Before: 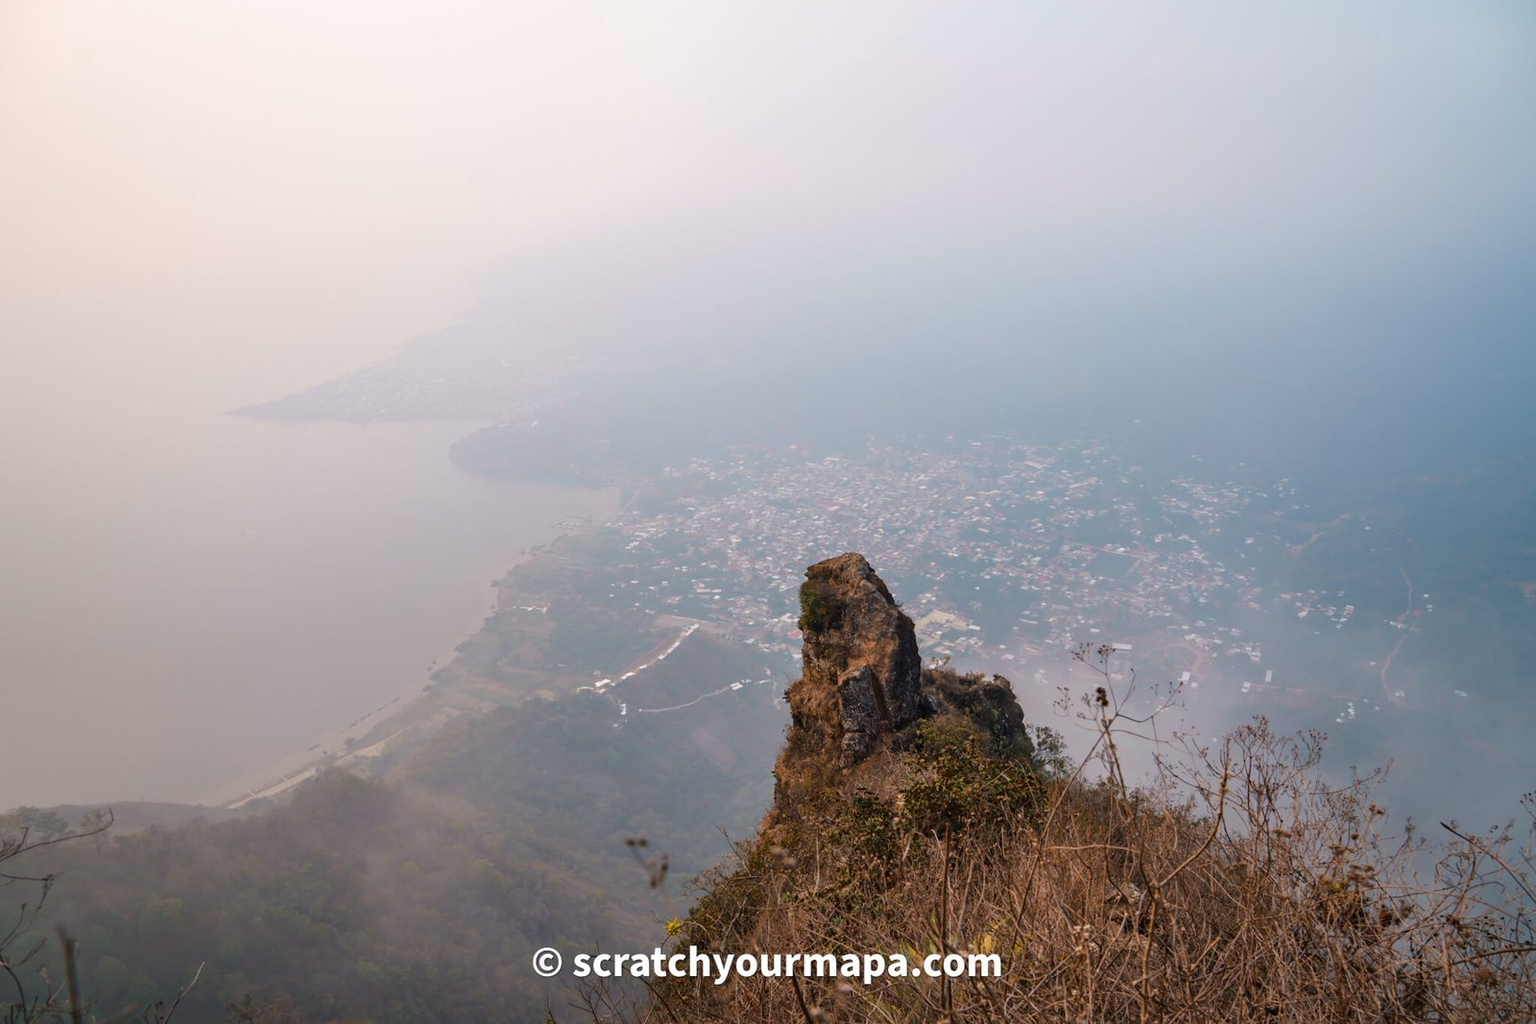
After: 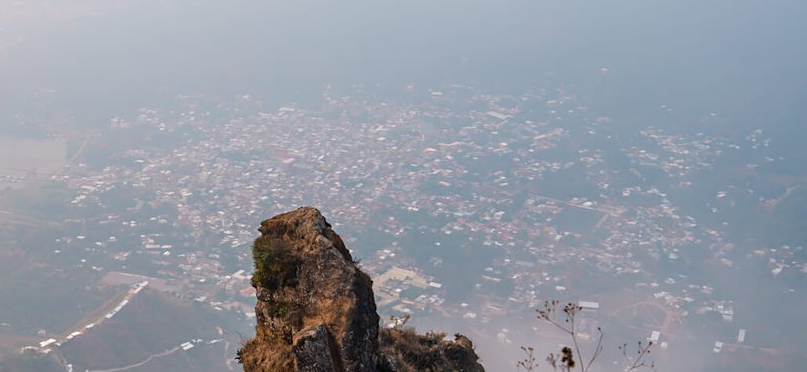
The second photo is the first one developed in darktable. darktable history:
crop: left 36.308%, top 34.651%, right 13.207%, bottom 30.408%
sharpen: amount 0.203
